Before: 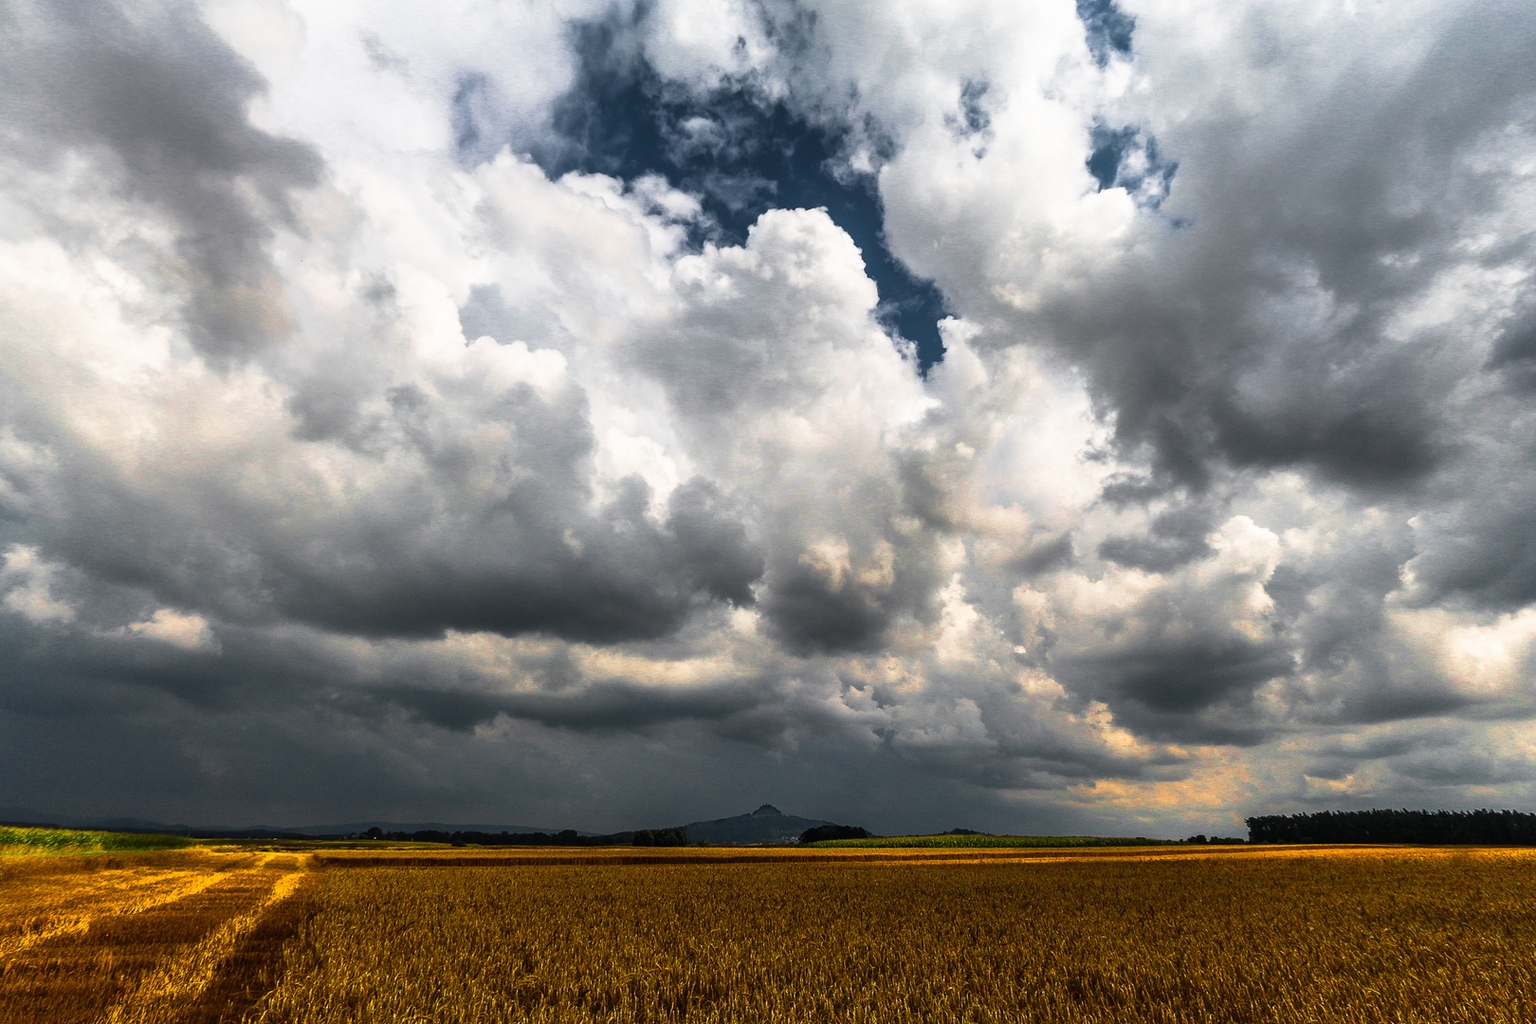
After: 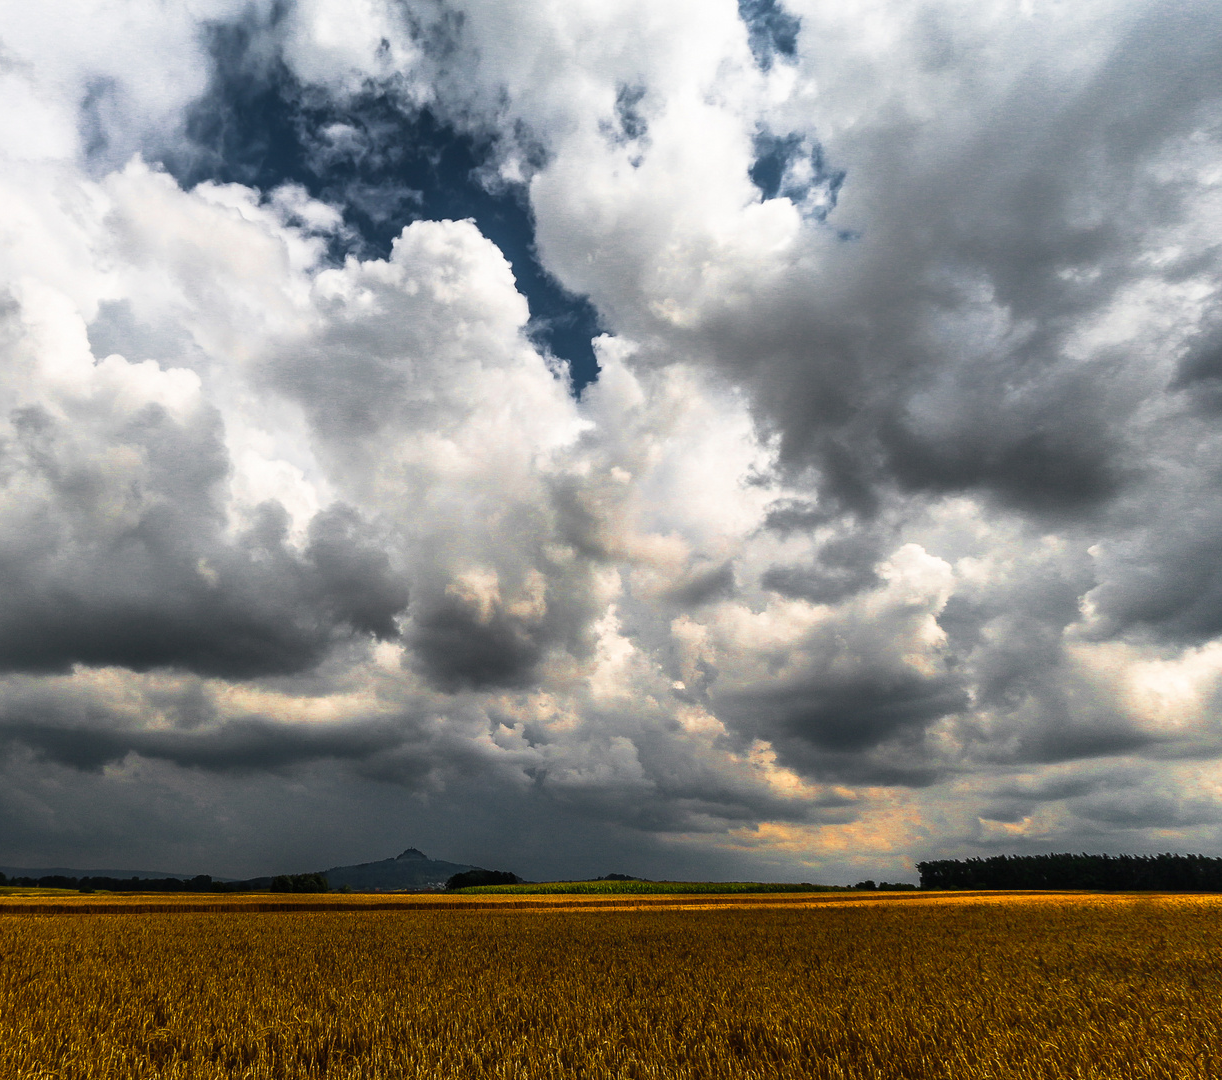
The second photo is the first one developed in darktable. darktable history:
crop and rotate: left 24.523%
